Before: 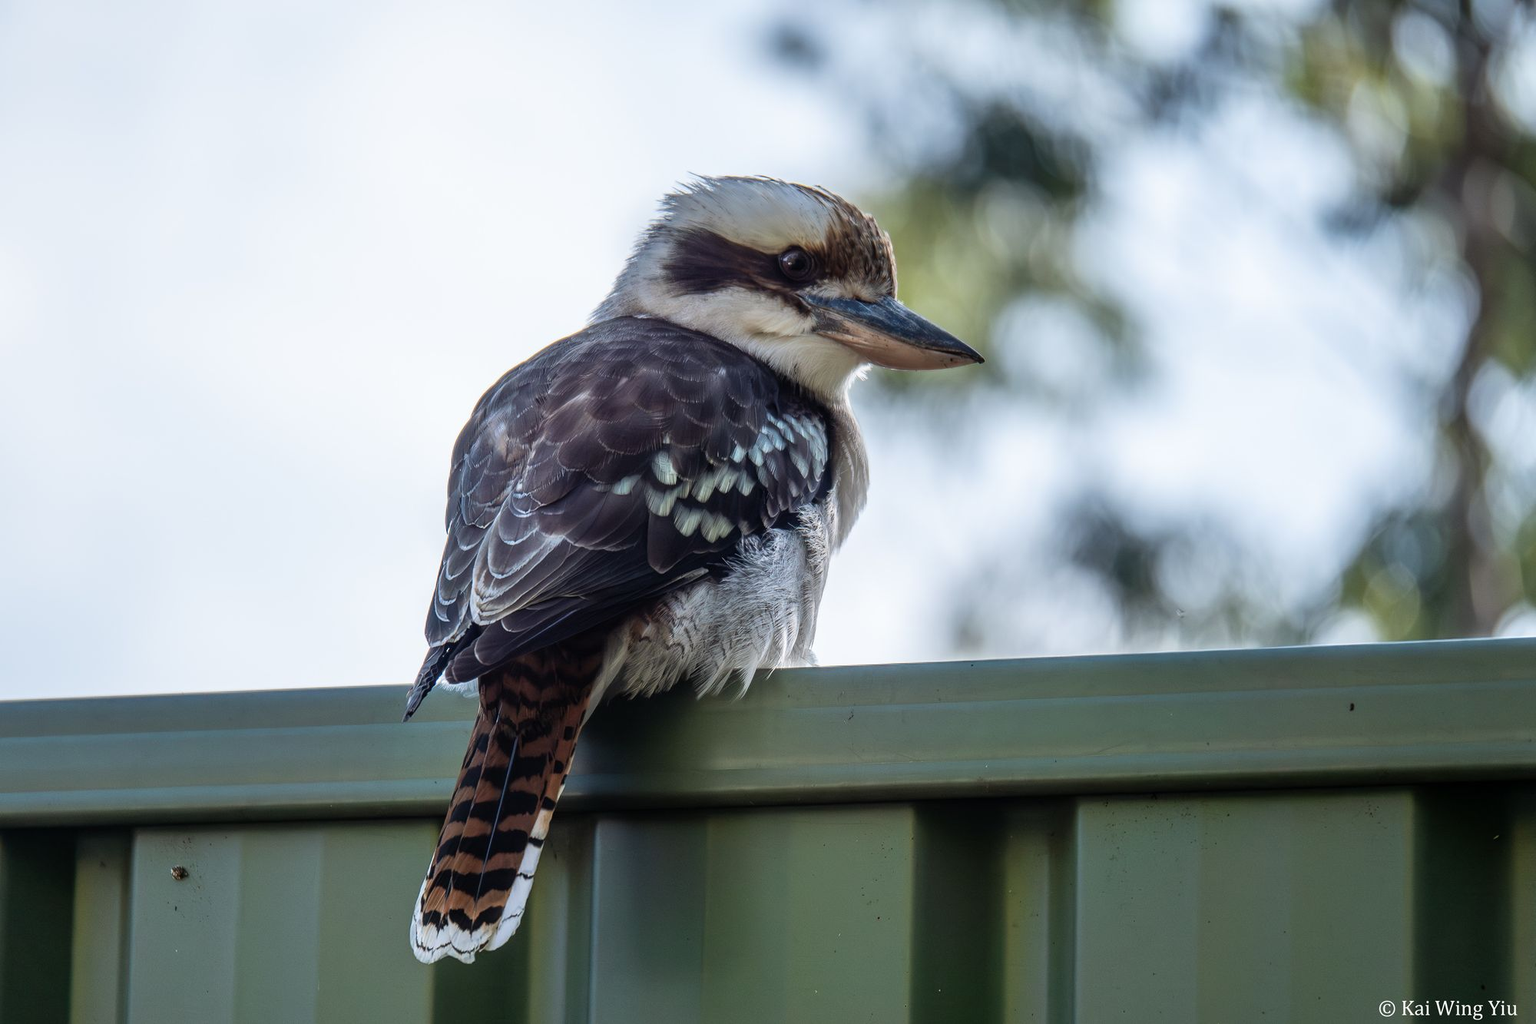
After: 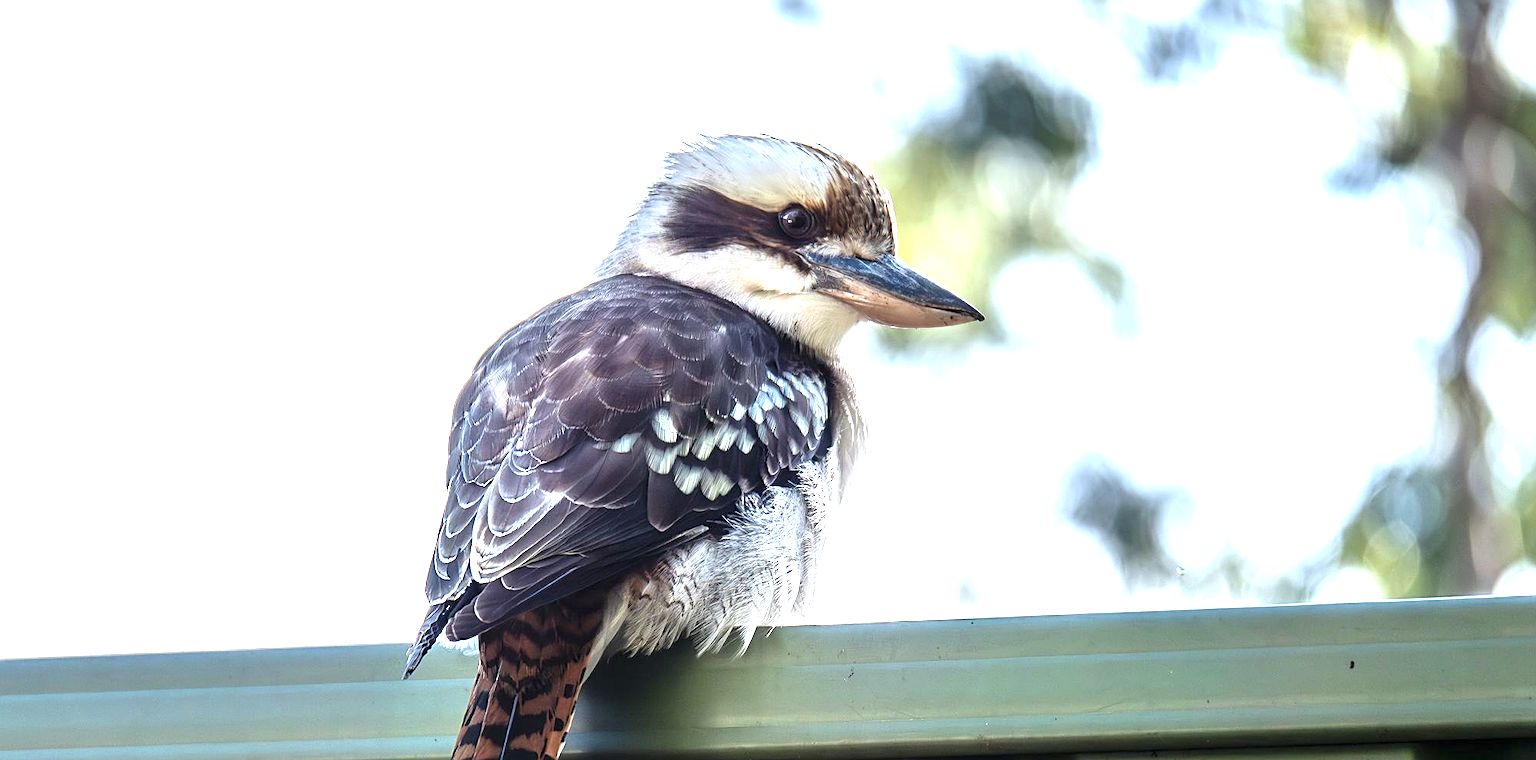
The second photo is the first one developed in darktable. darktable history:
crop: top 4.185%, bottom 21.526%
exposure: black level correction 0, exposure 1.615 EV, compensate highlight preservation false
sharpen: on, module defaults
